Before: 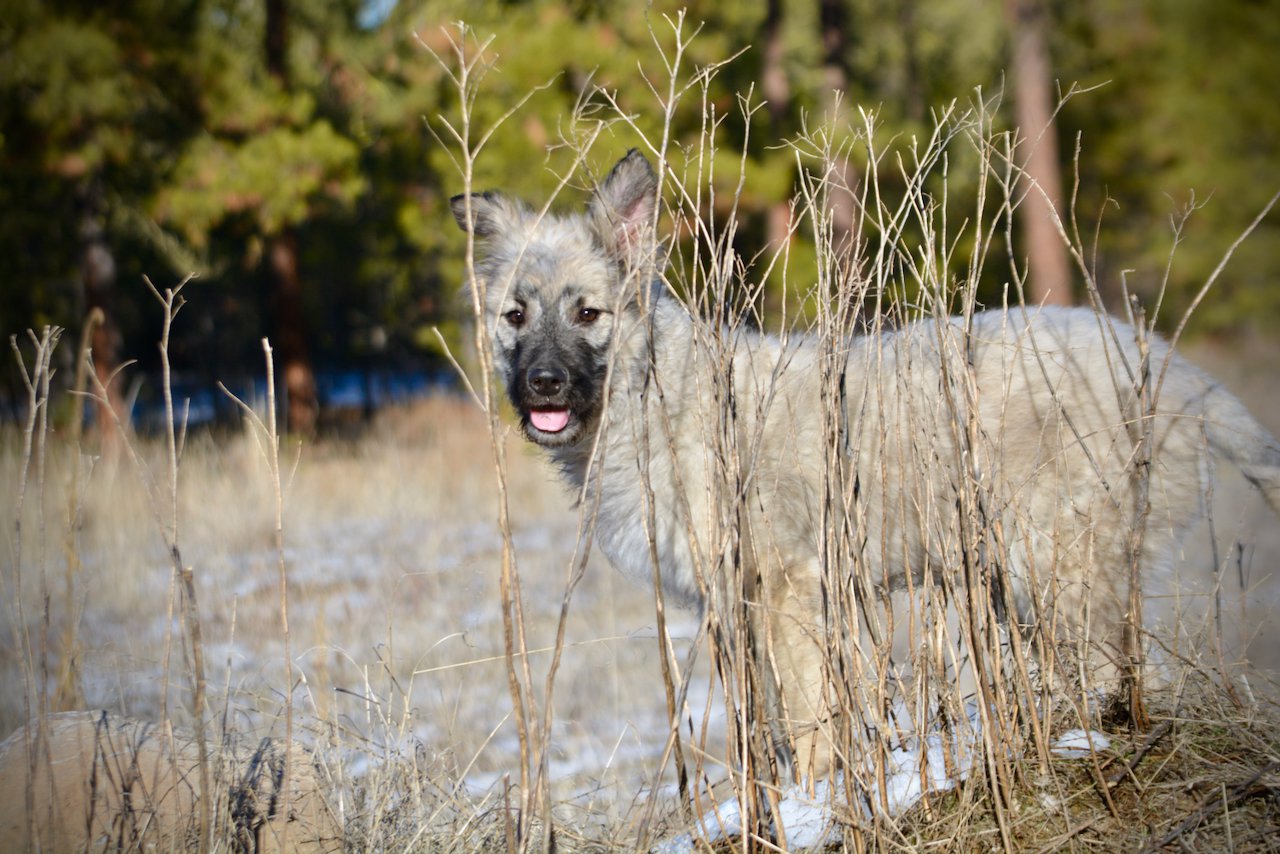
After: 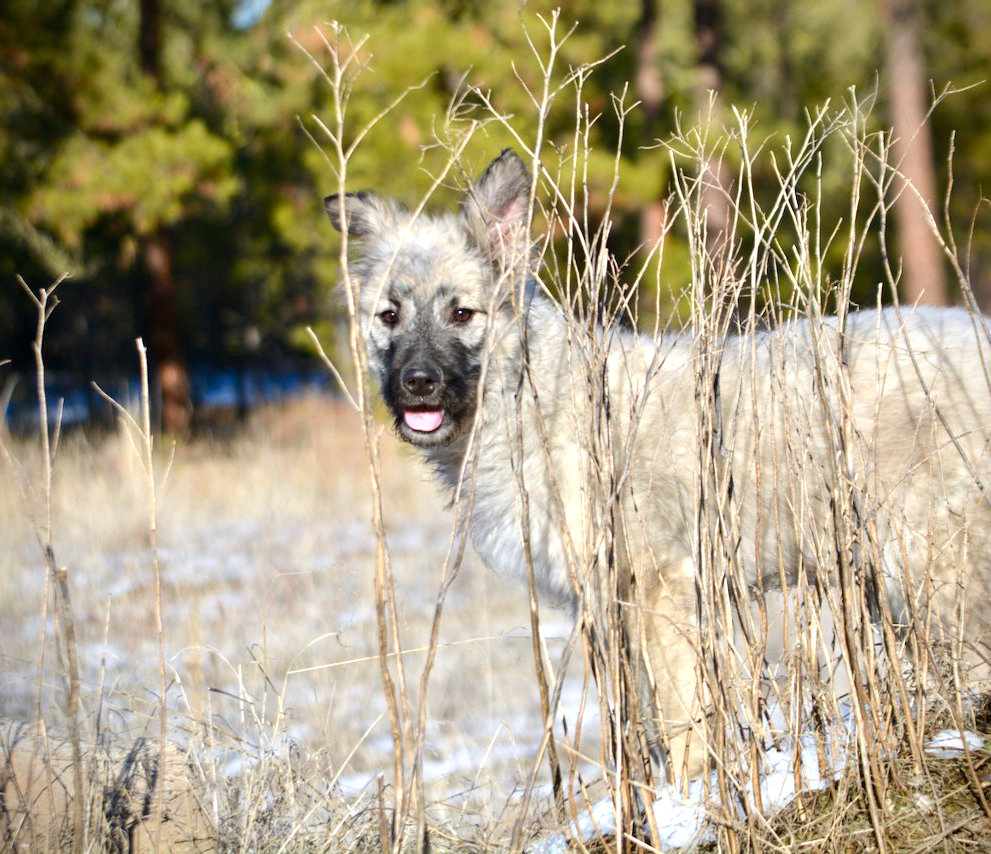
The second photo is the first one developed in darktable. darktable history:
crop: left 9.88%, right 12.664%
exposure: black level correction 0.001, exposure 0.5 EV, compensate exposure bias true, compensate highlight preservation false
